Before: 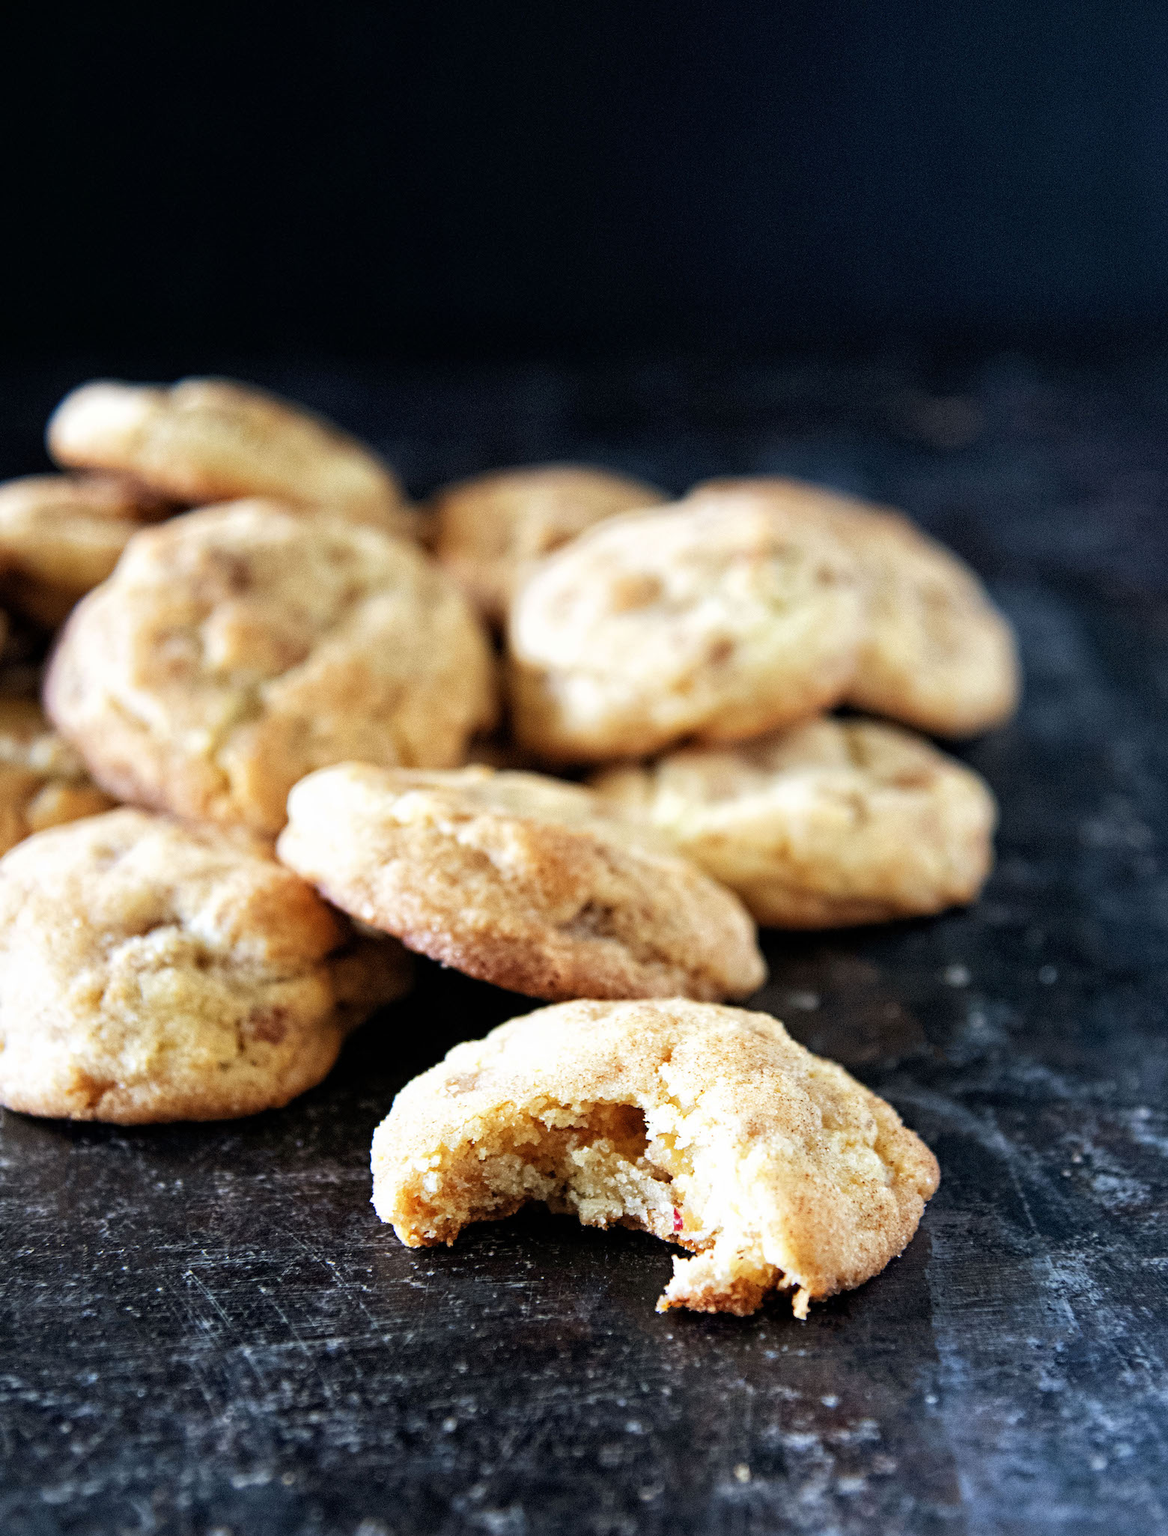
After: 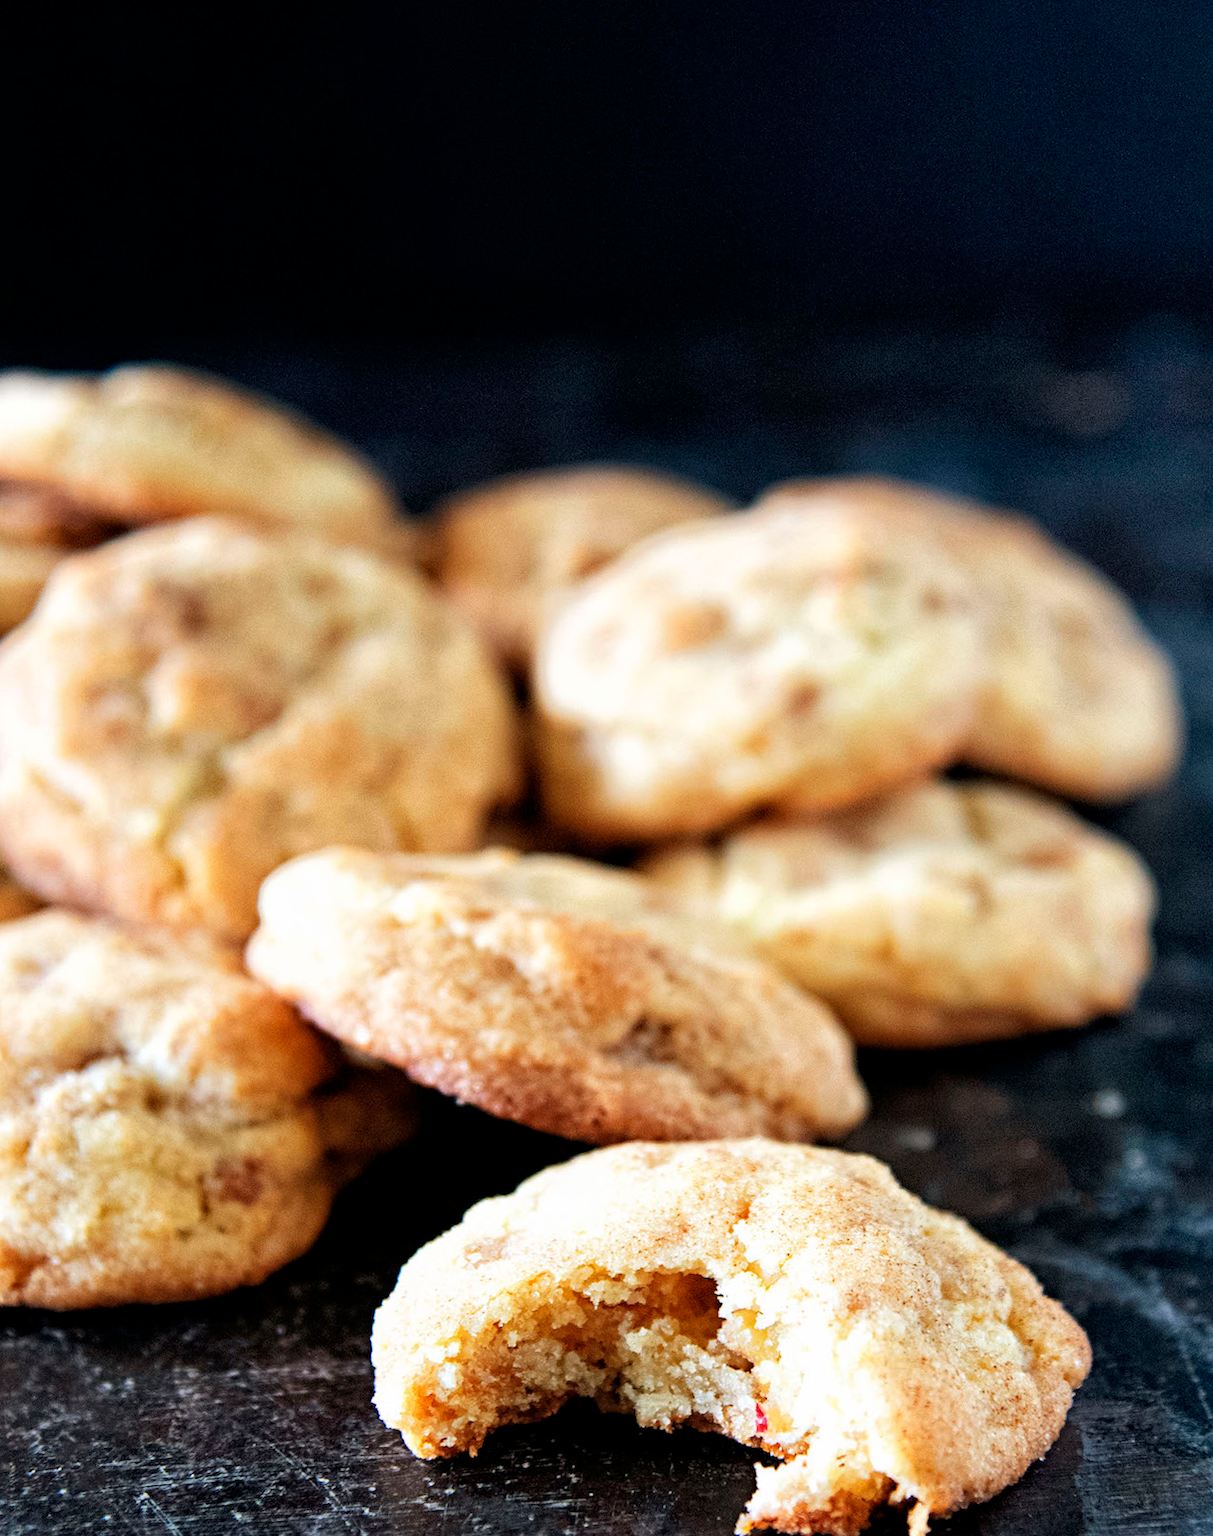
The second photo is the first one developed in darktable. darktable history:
rotate and perspective: rotation -1°, crop left 0.011, crop right 0.989, crop top 0.025, crop bottom 0.975
shadows and highlights: shadows 30.86, highlights 0, soften with gaussian
crop and rotate: left 7.196%, top 4.574%, right 10.605%, bottom 13.178%
